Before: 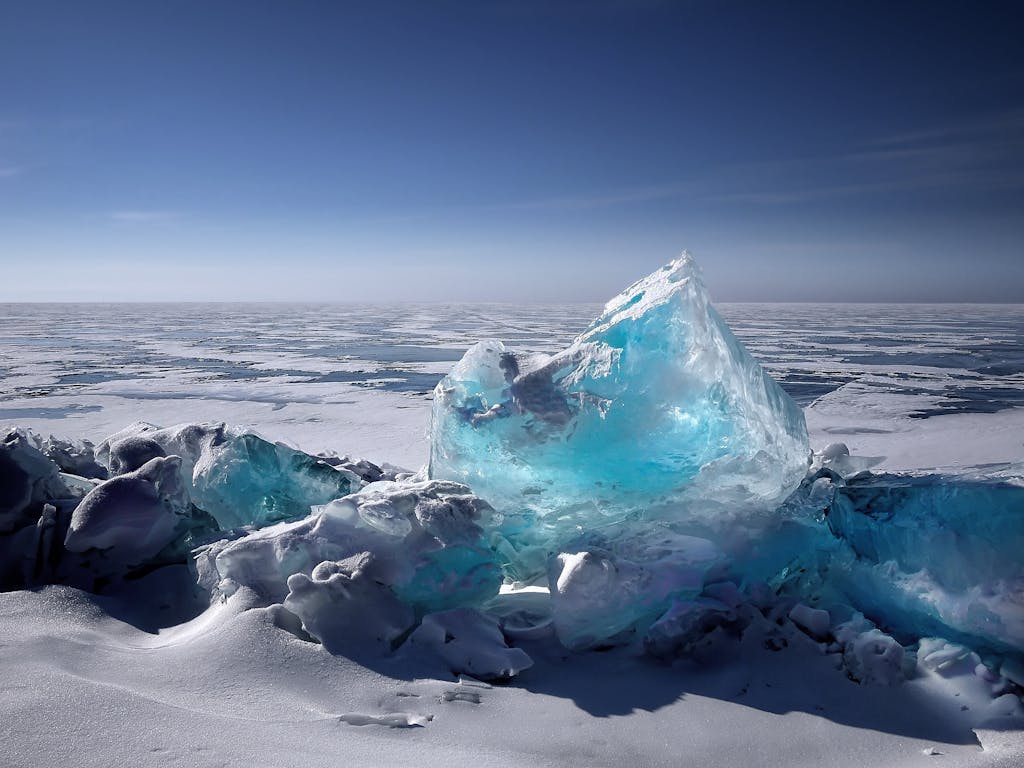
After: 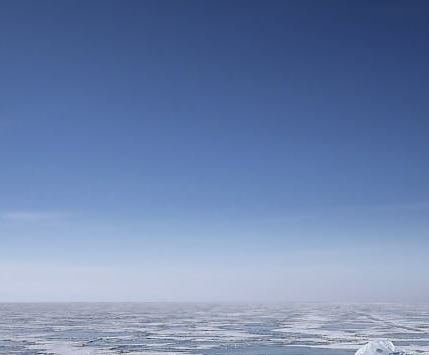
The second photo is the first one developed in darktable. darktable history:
crop and rotate: left 10.817%, top 0.062%, right 47.194%, bottom 53.626%
contrast equalizer: y [[0.5, 0.5, 0.478, 0.5, 0.5, 0.5], [0.5 ×6], [0.5 ×6], [0 ×6], [0 ×6]]
